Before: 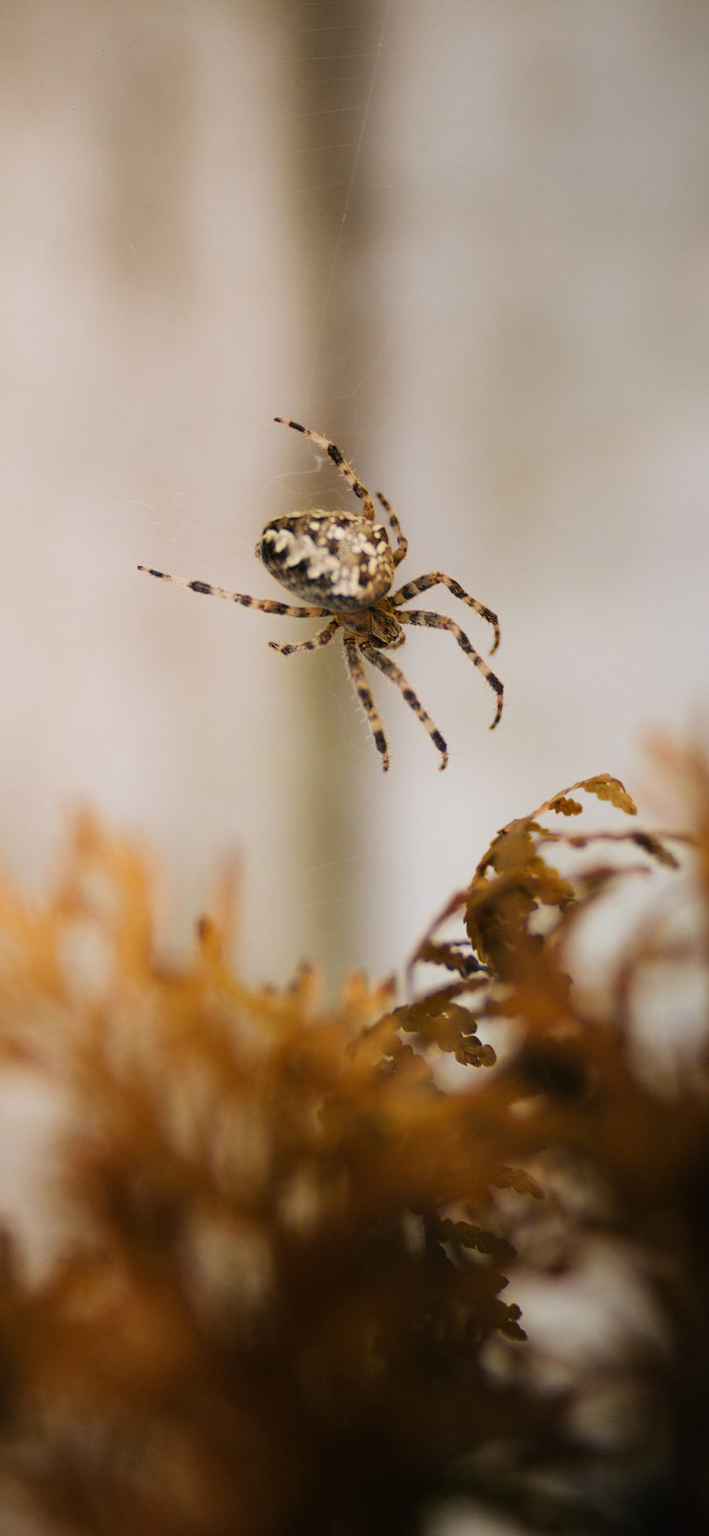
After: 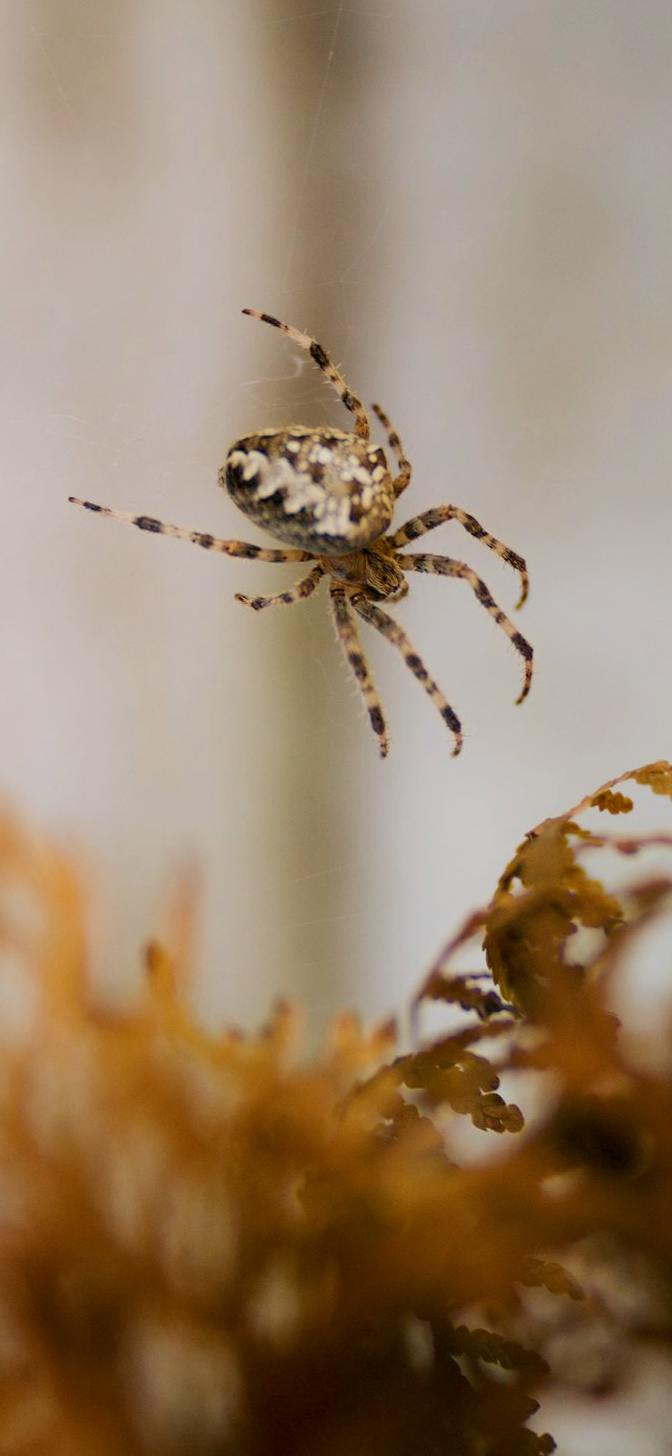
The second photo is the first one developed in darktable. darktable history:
color balance rgb: contrast -10%
crop and rotate: left 11.831%, top 11.346%, right 13.429%, bottom 13.899%
exposure: black level correction 0.004, exposure 0.014 EV, compensate highlight preservation false
white balance: red 0.986, blue 1.01
